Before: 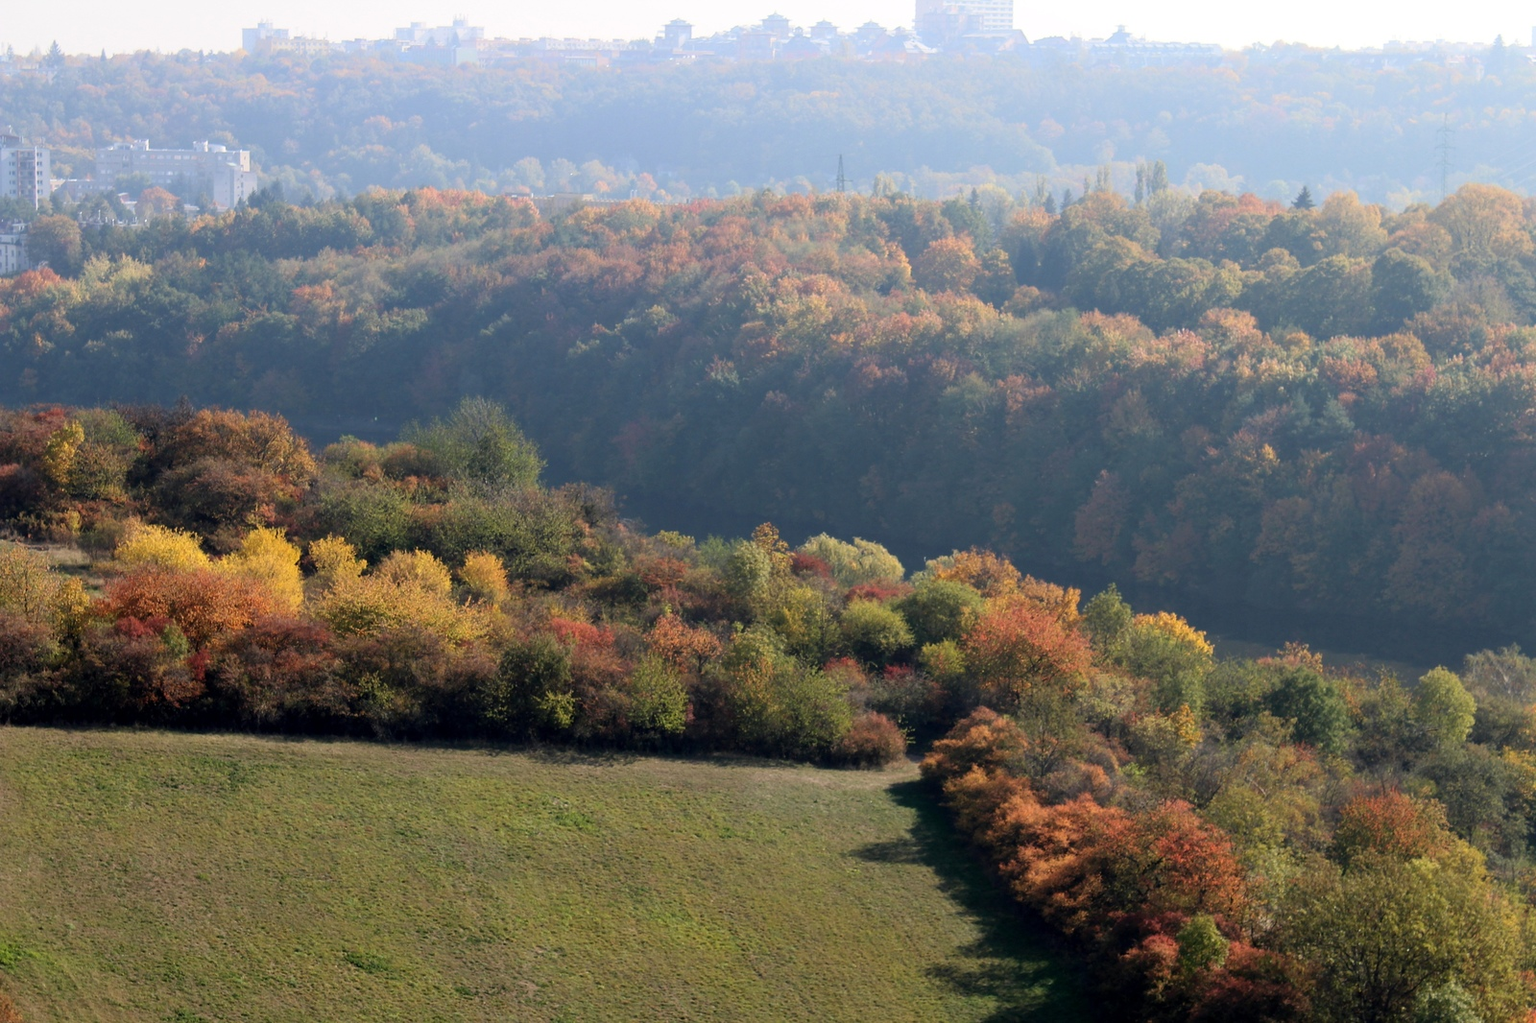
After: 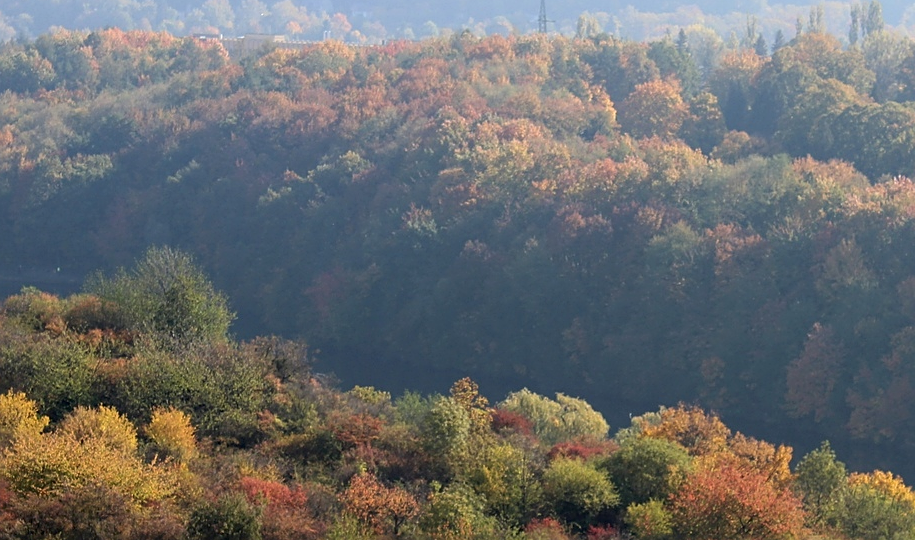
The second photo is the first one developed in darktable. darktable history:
crop: left 20.854%, top 15.688%, right 21.903%, bottom 33.651%
local contrast: detail 110%
sharpen: on, module defaults
